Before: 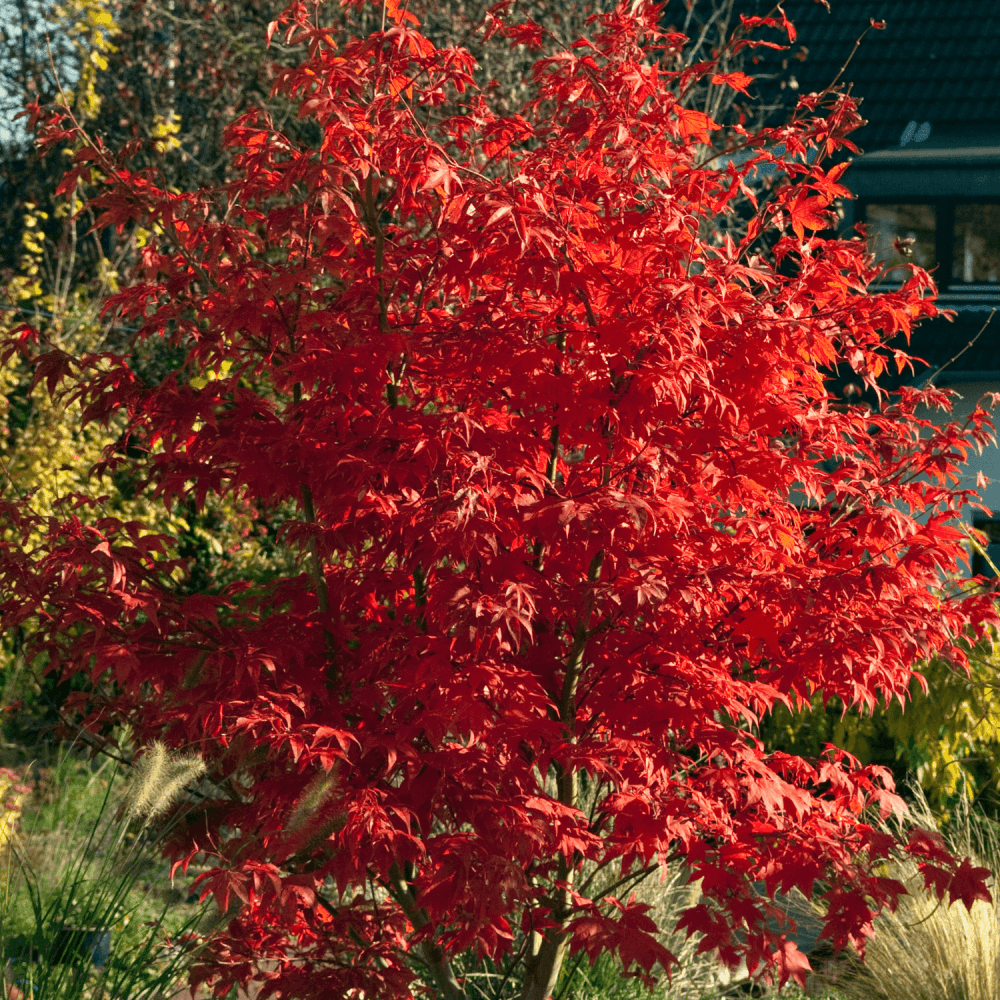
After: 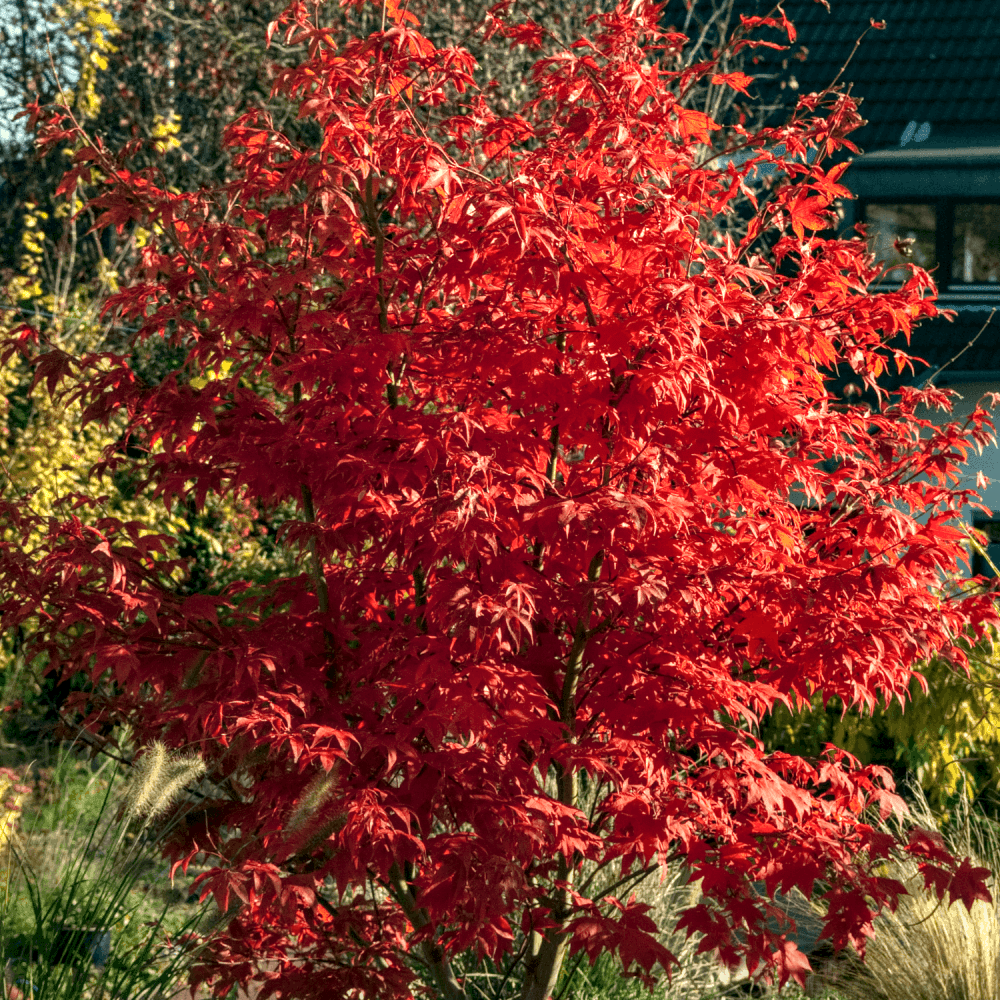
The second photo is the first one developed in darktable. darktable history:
exposure: exposure 0.3 EV, compensate highlight preservation false
graduated density: rotation -180°, offset 24.95
local contrast: highlights 35%, detail 135%
